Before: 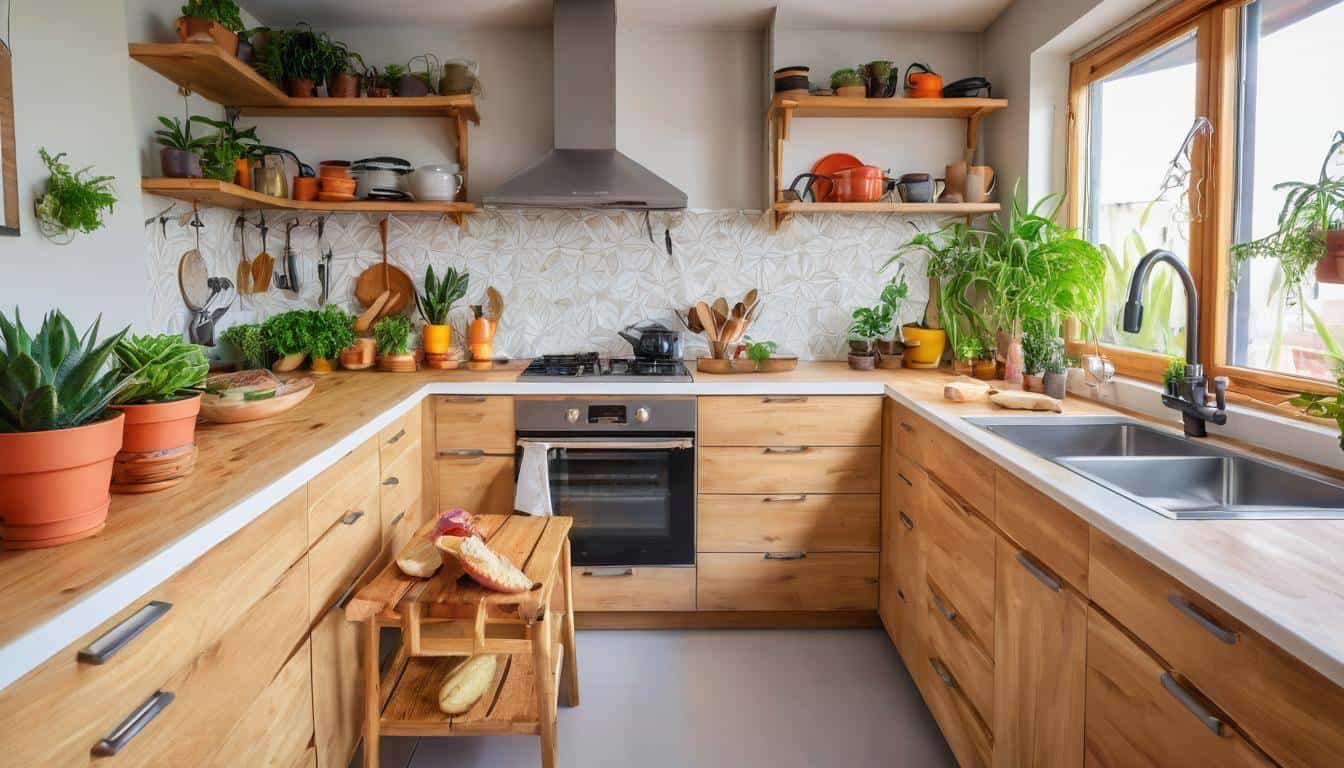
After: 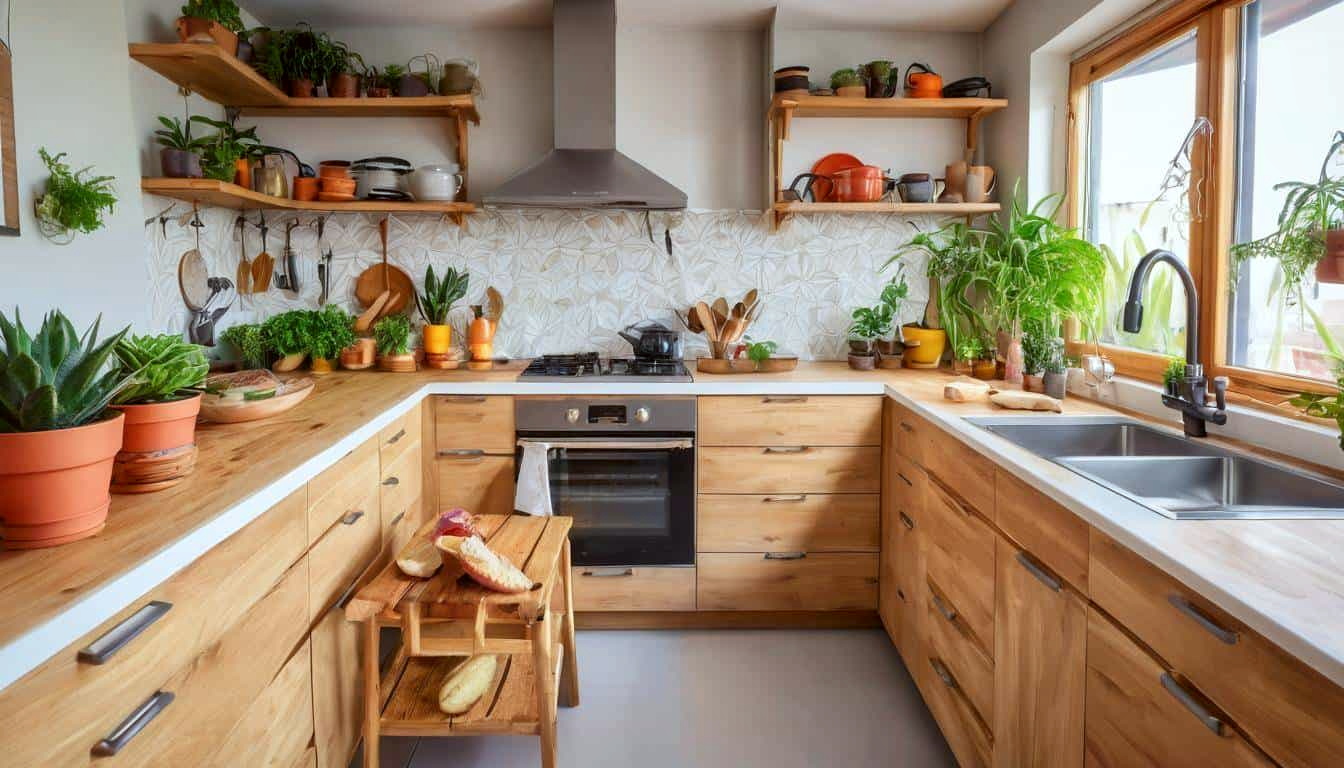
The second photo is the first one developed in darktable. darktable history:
color correction: highlights a* -2.73, highlights b* -2.09, shadows a* 2.41, shadows b* 2.73
local contrast: mode bilateral grid, contrast 20, coarseness 50, detail 120%, midtone range 0.2
